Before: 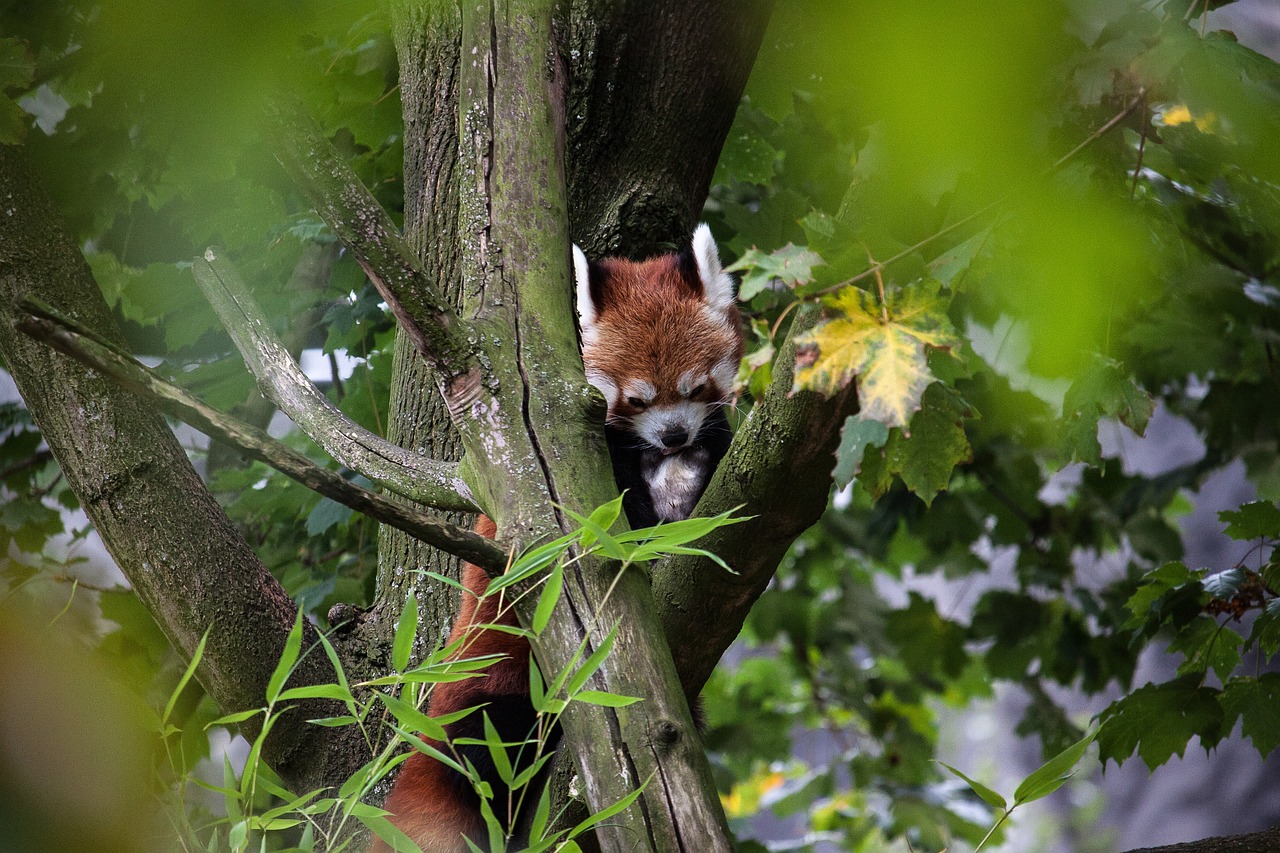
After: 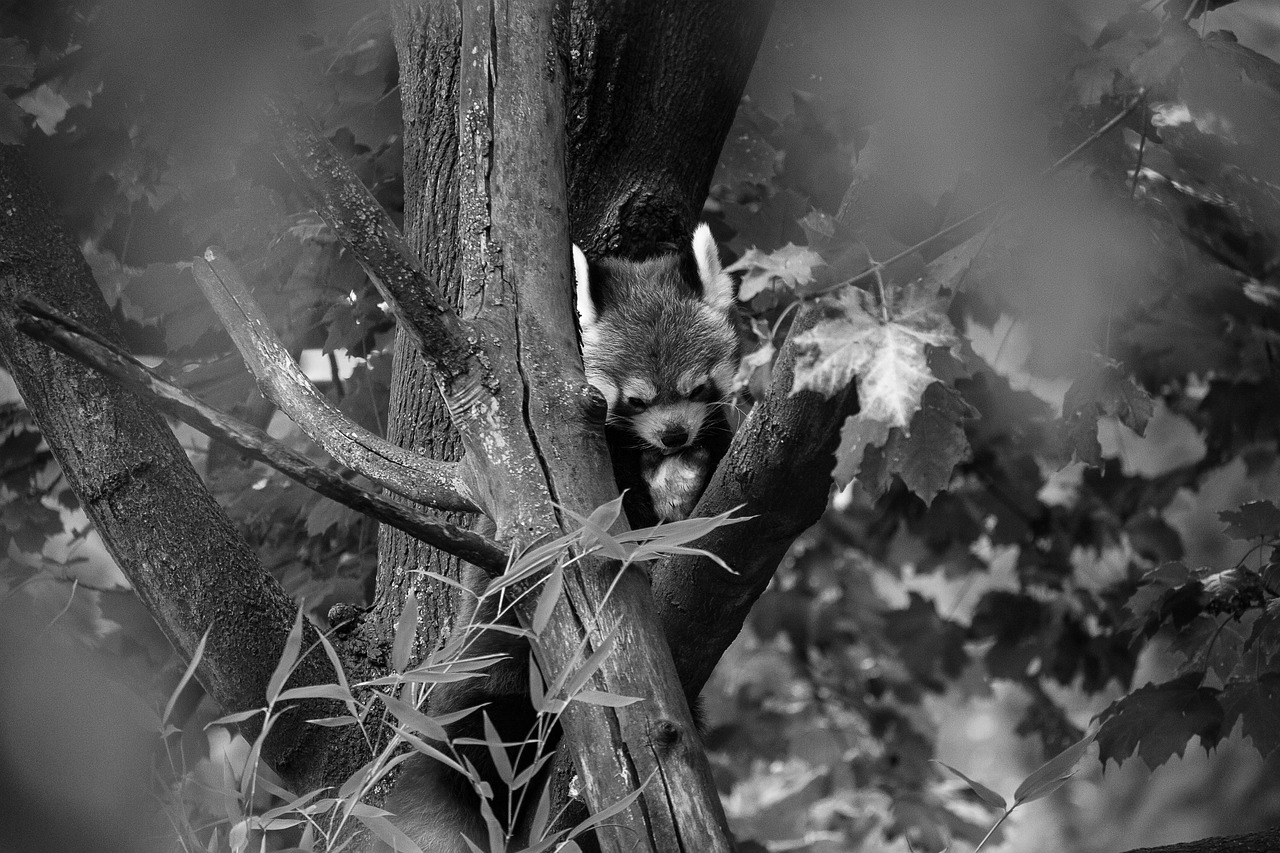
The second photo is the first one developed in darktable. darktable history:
white balance: red 1.05, blue 1.072
color balance rgb: linear chroma grading › shadows 16%, perceptual saturation grading › global saturation 8%, perceptual saturation grading › shadows 4%, perceptual brilliance grading › global brilliance 2%, perceptual brilliance grading › highlights 8%, perceptual brilliance grading › shadows -4%, global vibrance 16%, saturation formula JzAzBz (2021)
monochrome: a 26.22, b 42.67, size 0.8
